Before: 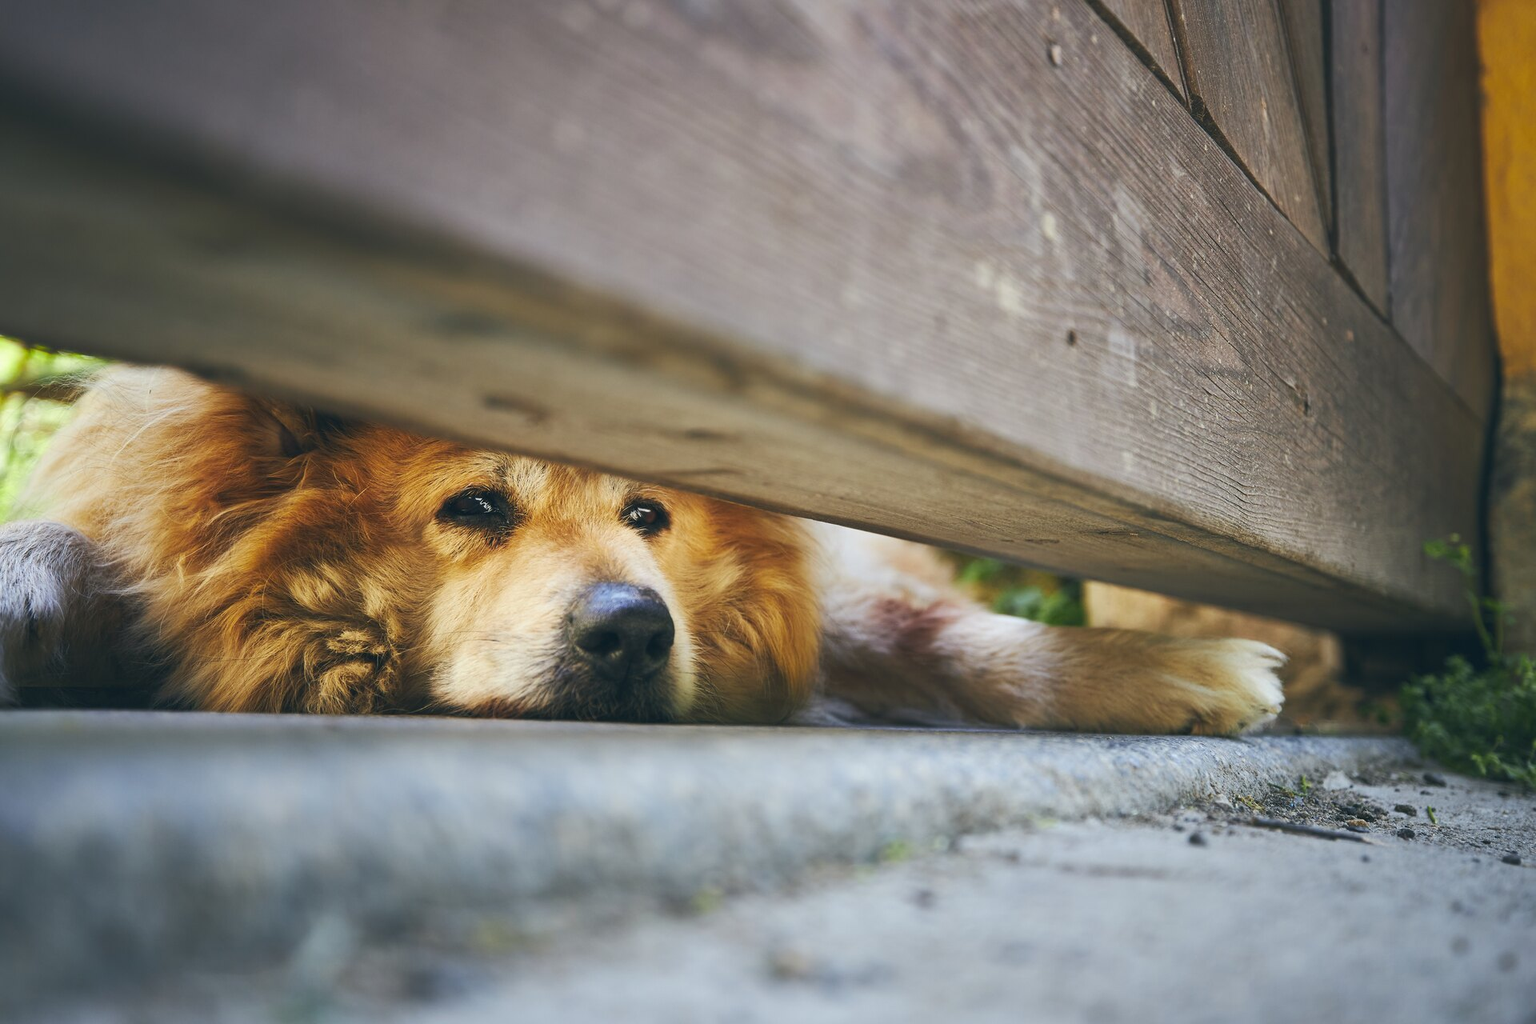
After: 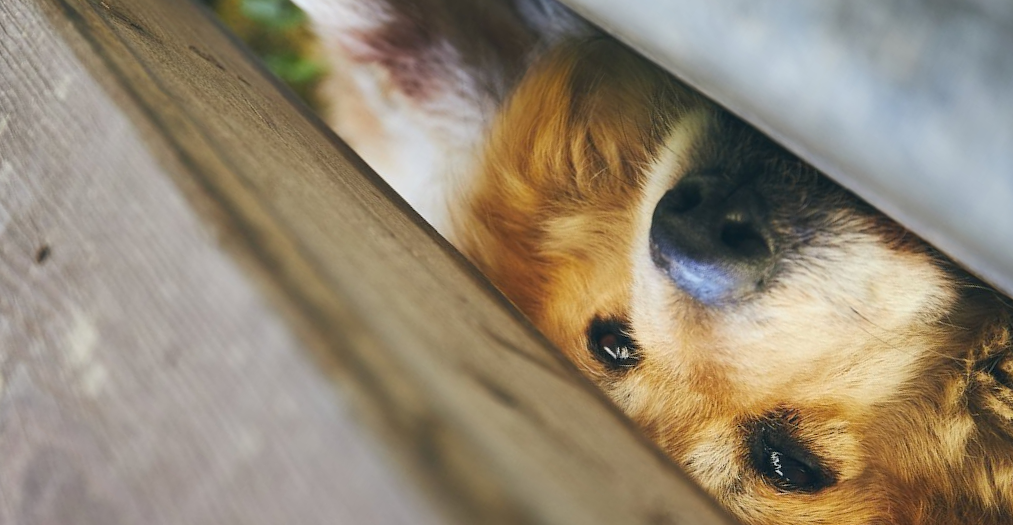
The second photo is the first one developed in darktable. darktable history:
crop and rotate: angle 148.35°, left 9.091%, top 15.599%, right 4.452%, bottom 17.161%
